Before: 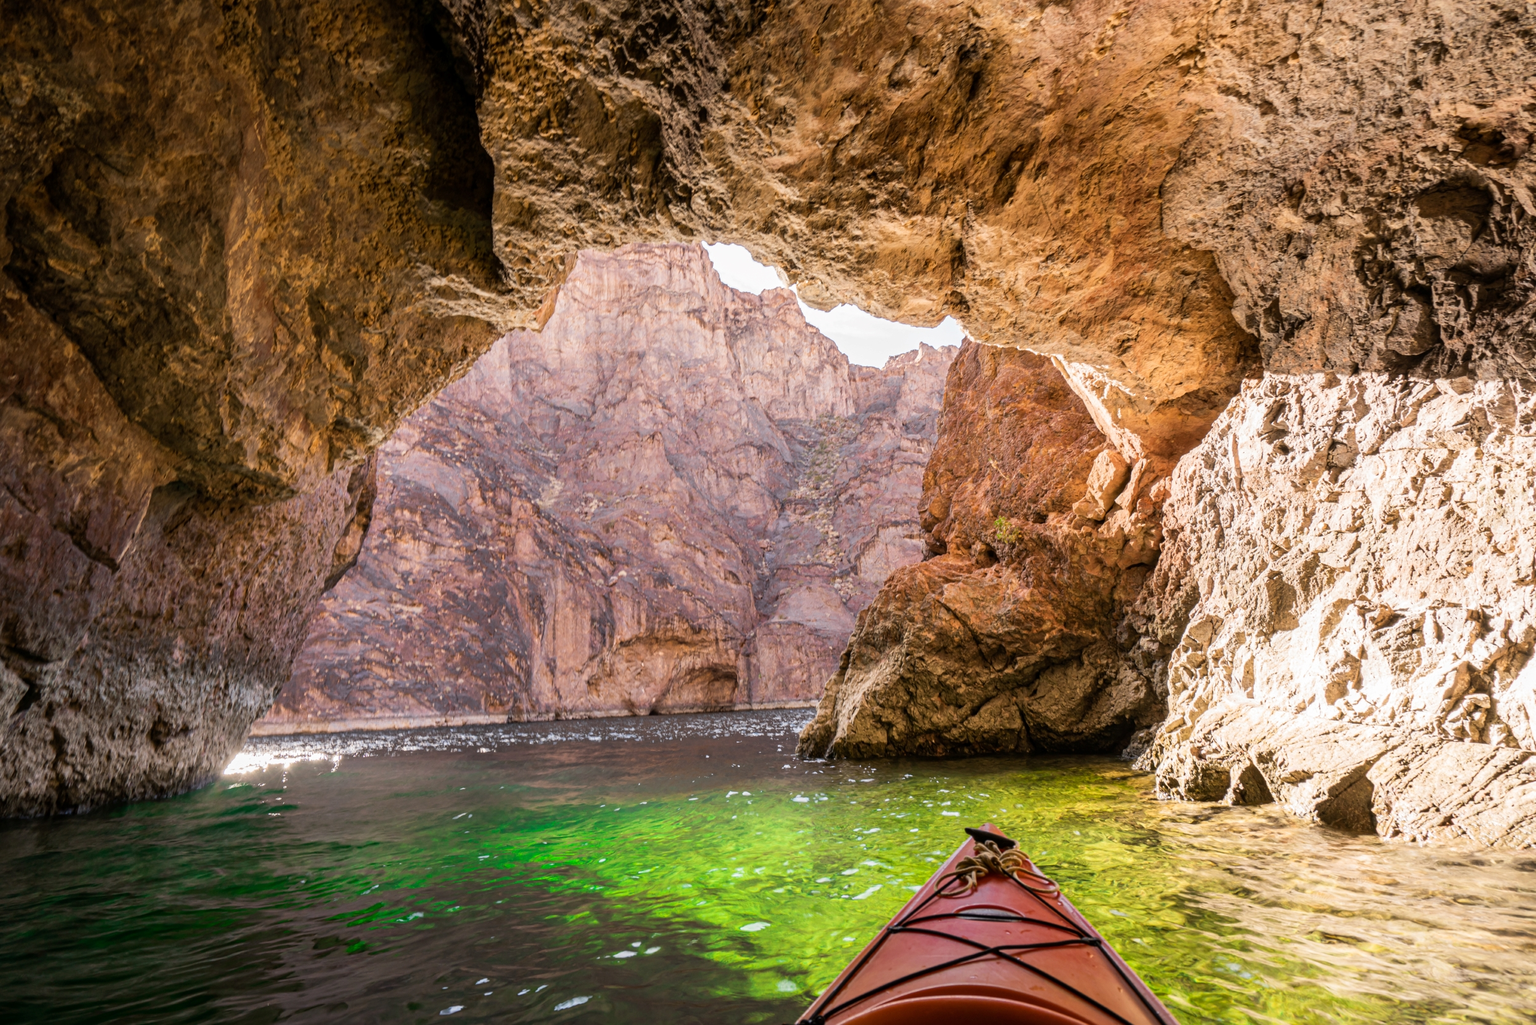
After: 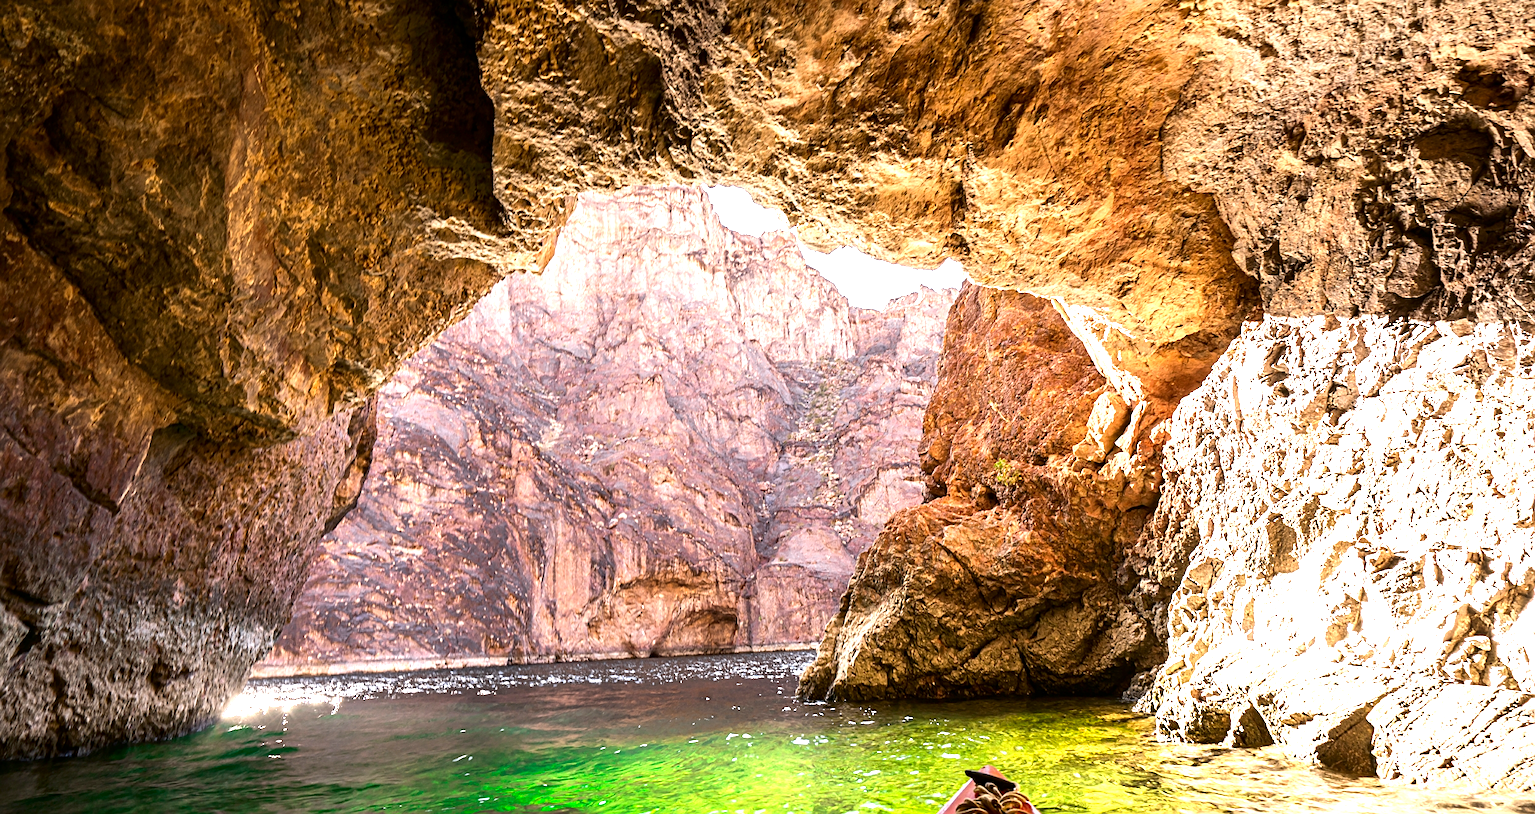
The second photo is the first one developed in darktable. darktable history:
contrast brightness saturation: contrast 0.068, brightness -0.134, saturation 0.062
sharpen: on, module defaults
crop and rotate: top 5.658%, bottom 14.795%
exposure: exposure 1 EV, compensate highlight preservation false
